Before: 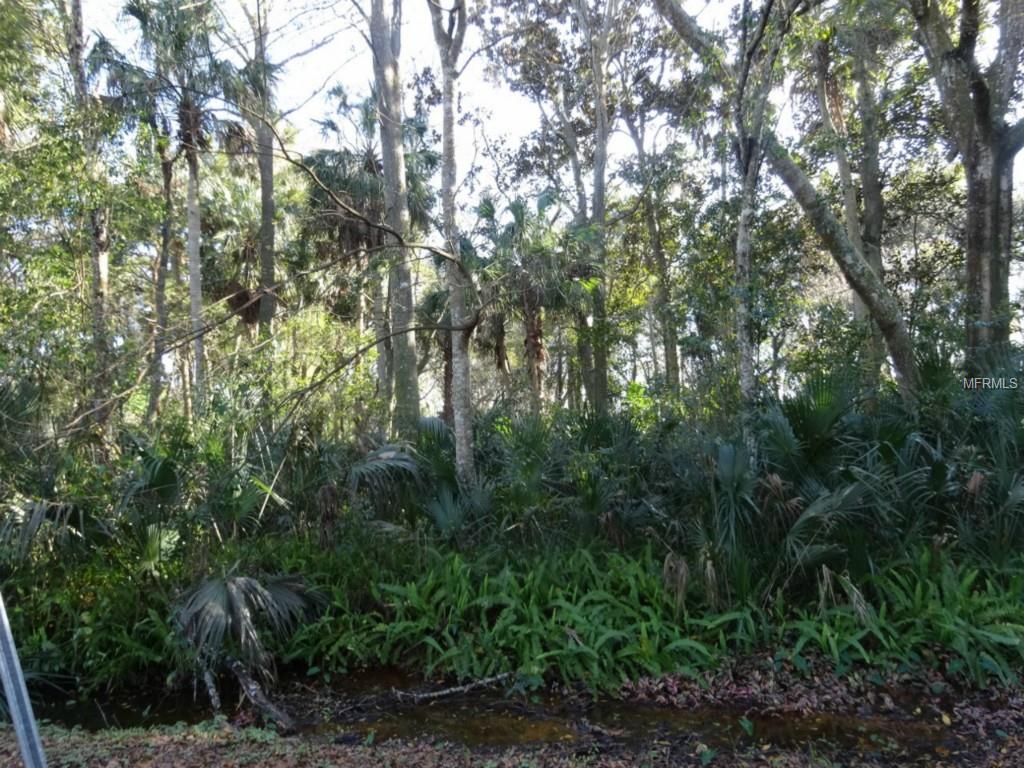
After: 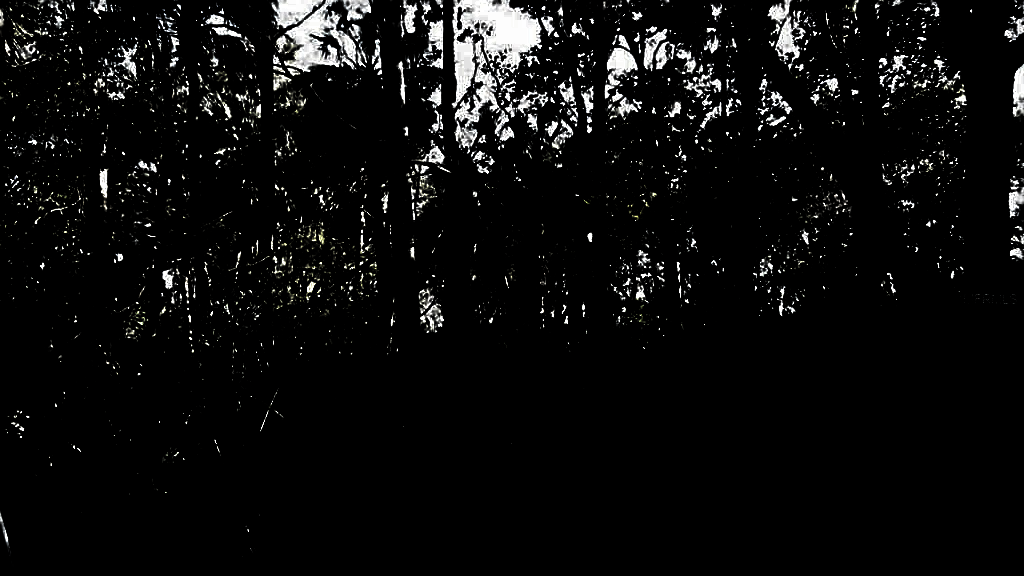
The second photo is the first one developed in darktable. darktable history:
crop: top 11.038%, bottom 13.962%
sharpen: on, module defaults
levels: levels [0.721, 0.937, 0.997]
